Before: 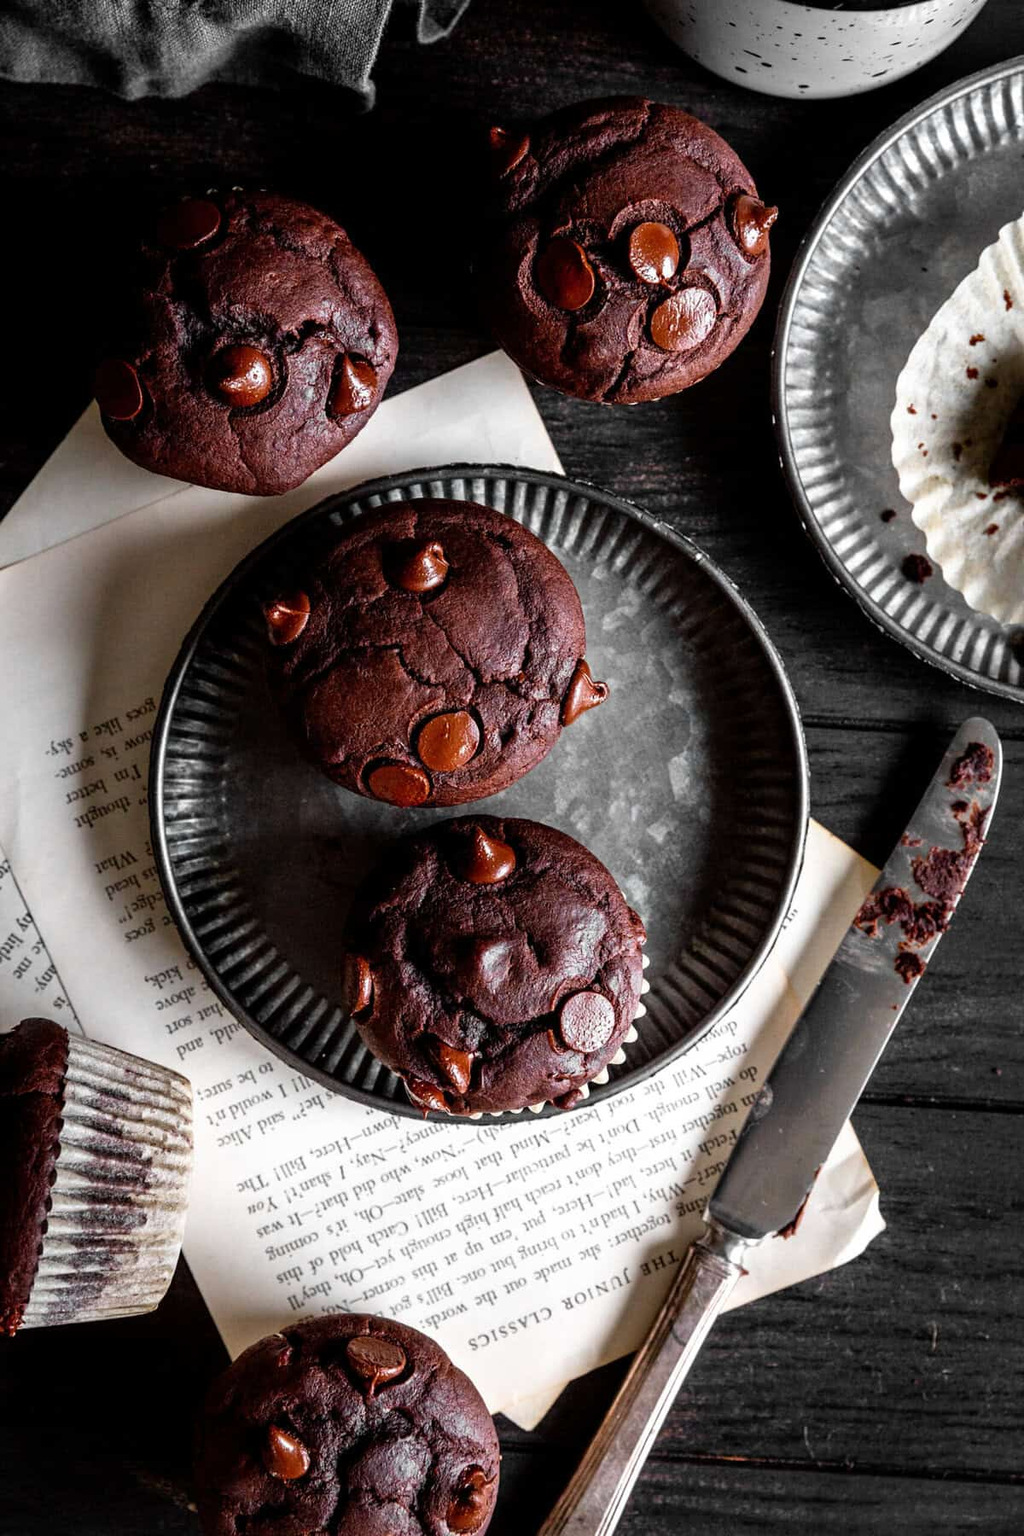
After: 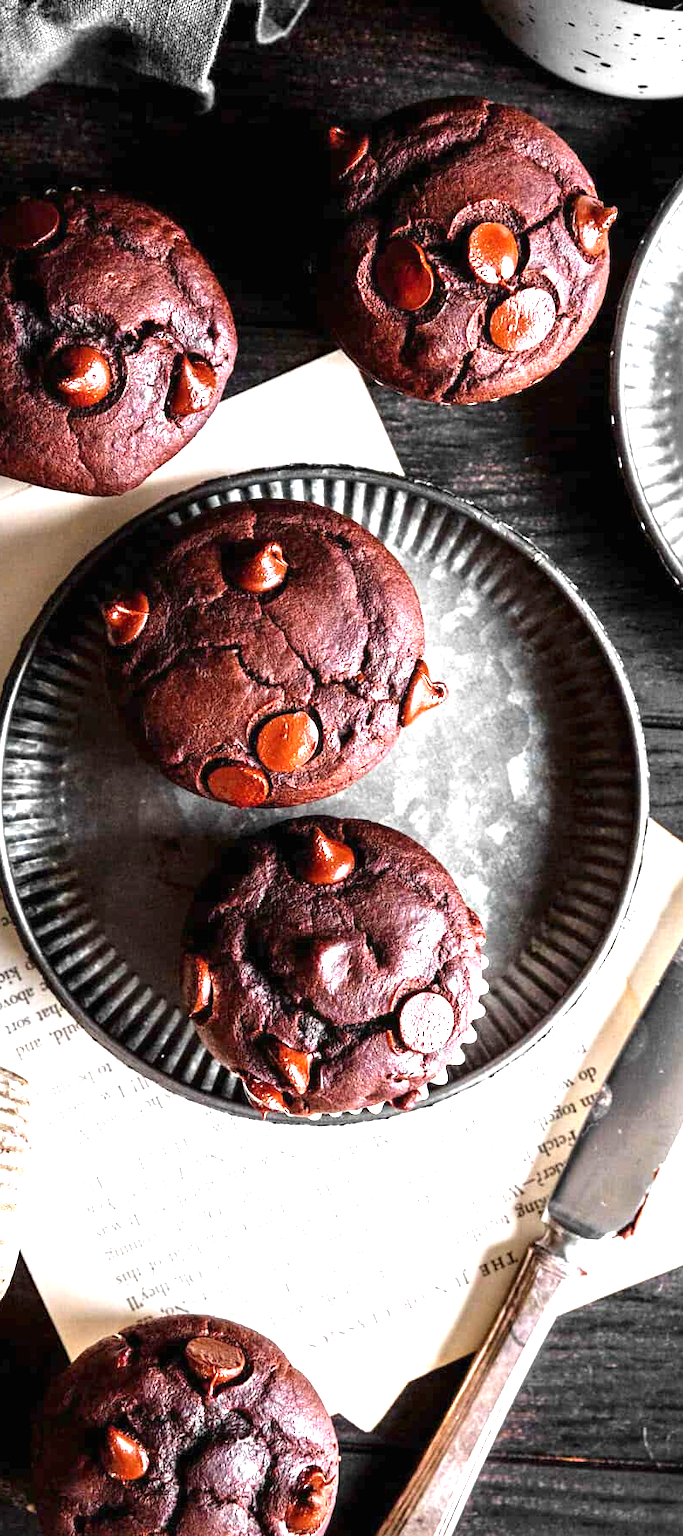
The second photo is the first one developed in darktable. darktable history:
exposure: black level correction 0, exposure 1.7 EV, compensate exposure bias true, compensate highlight preservation false
crop and rotate: left 15.754%, right 17.579%
